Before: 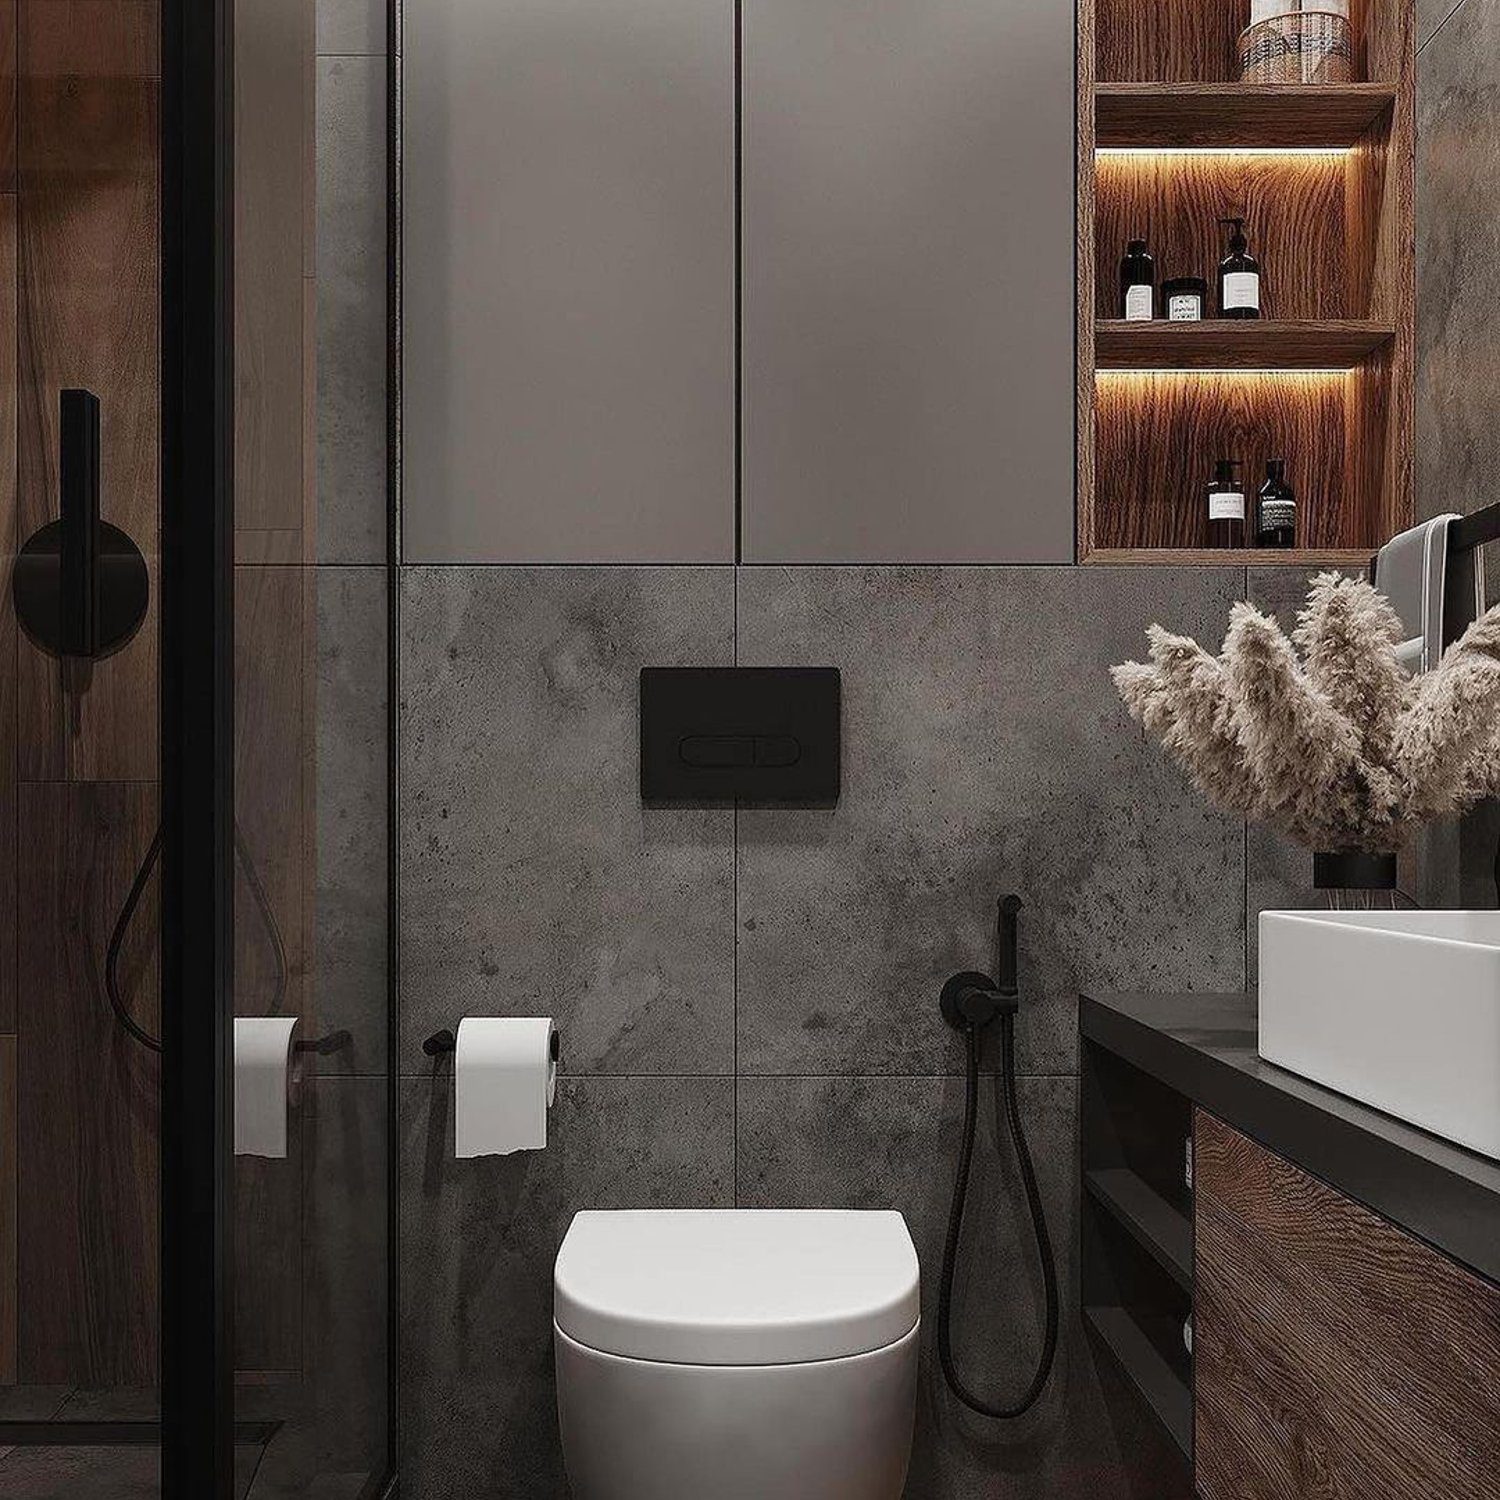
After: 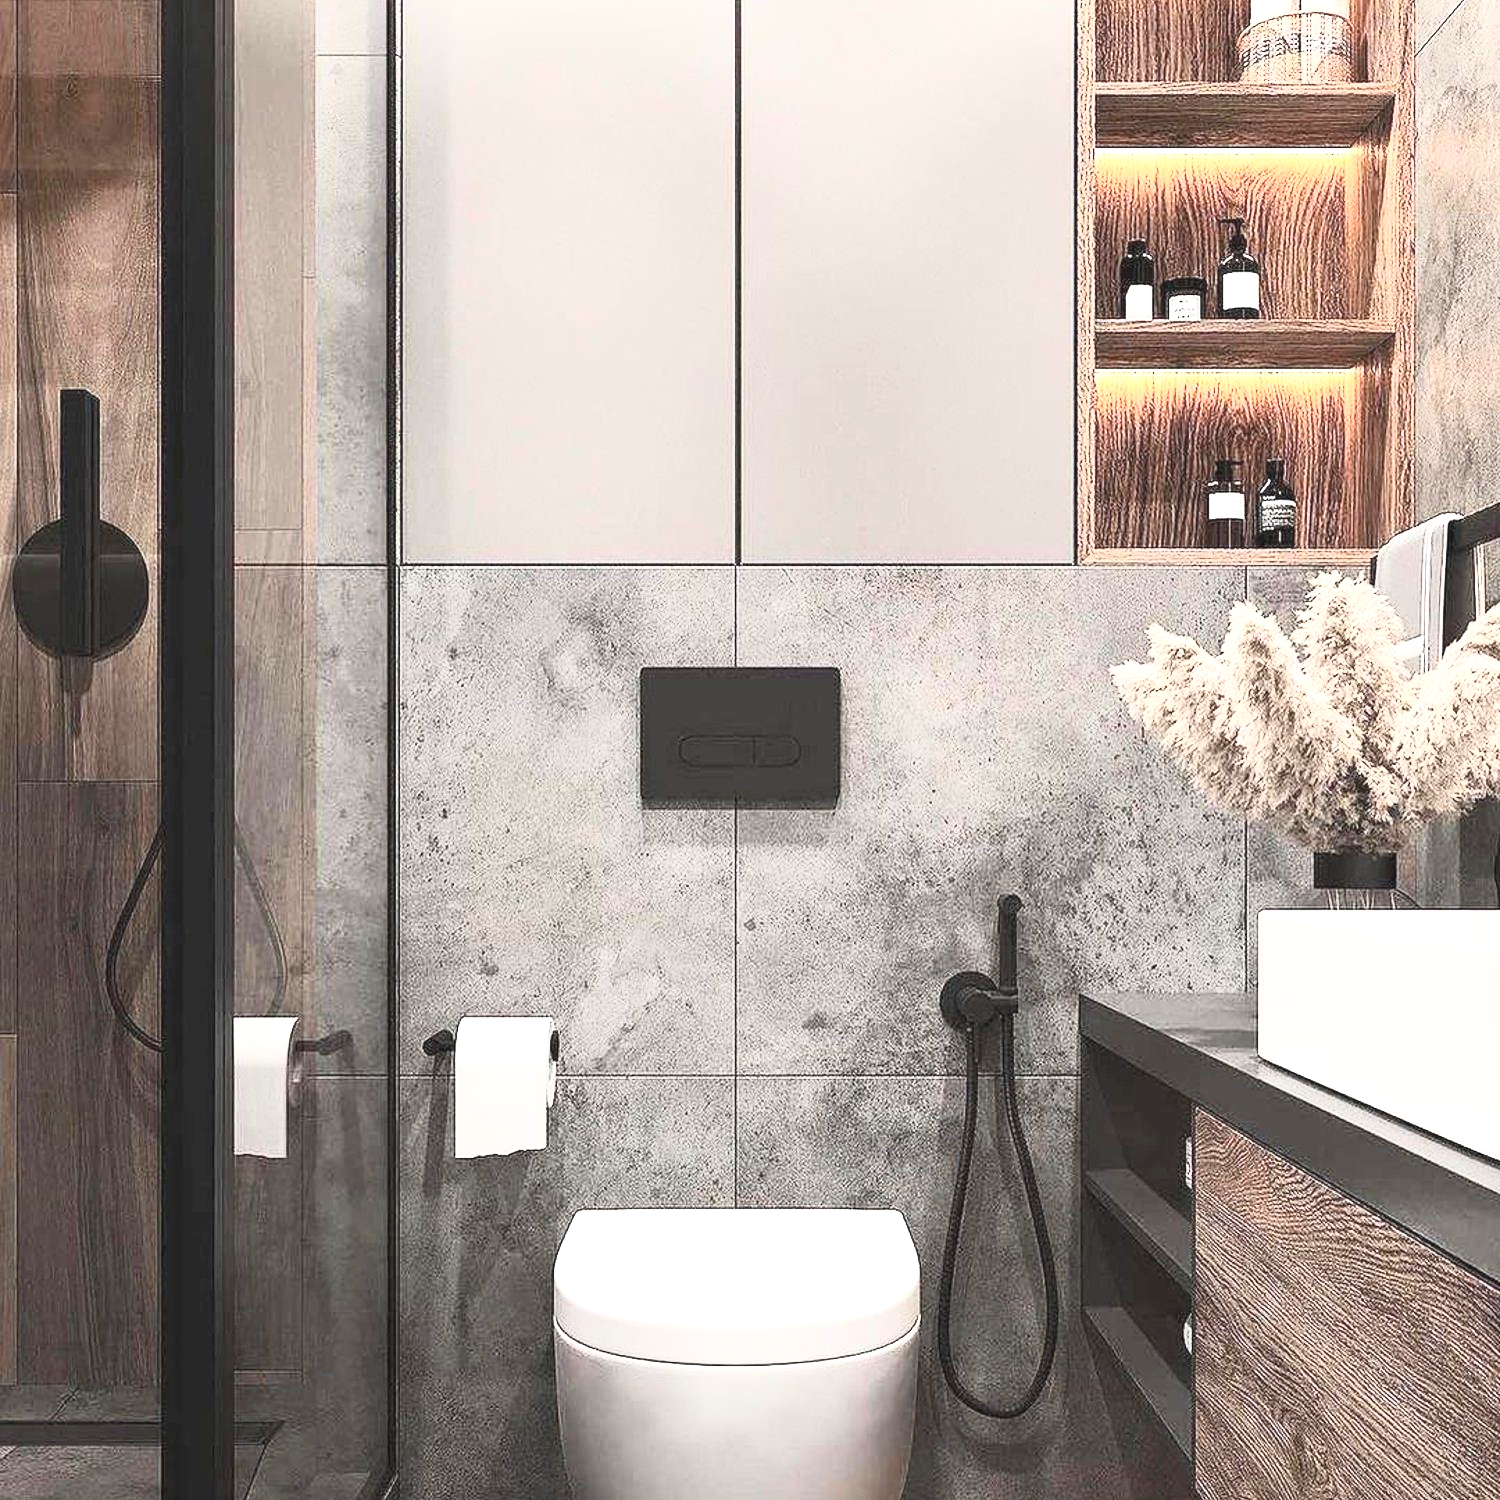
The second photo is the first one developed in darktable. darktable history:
exposure: black level correction 0, exposure 1.388 EV, compensate exposure bias true, compensate highlight preservation false
contrast brightness saturation: contrast 0.43, brightness 0.56, saturation -0.19
